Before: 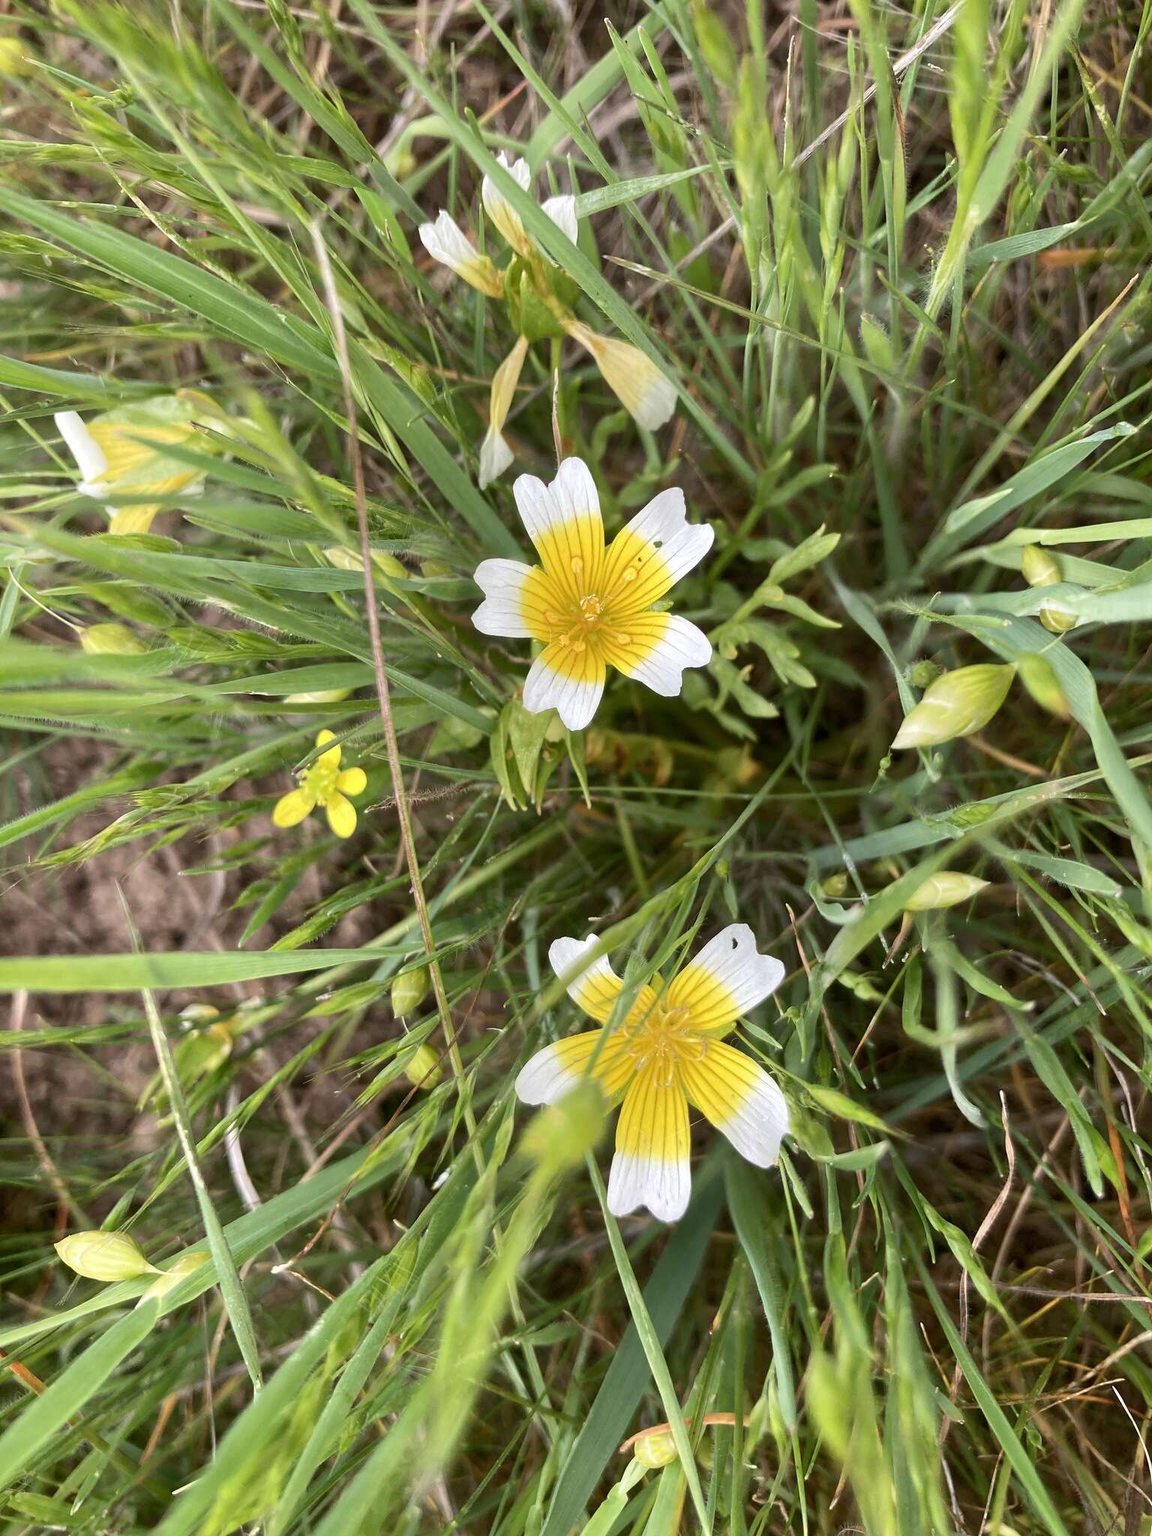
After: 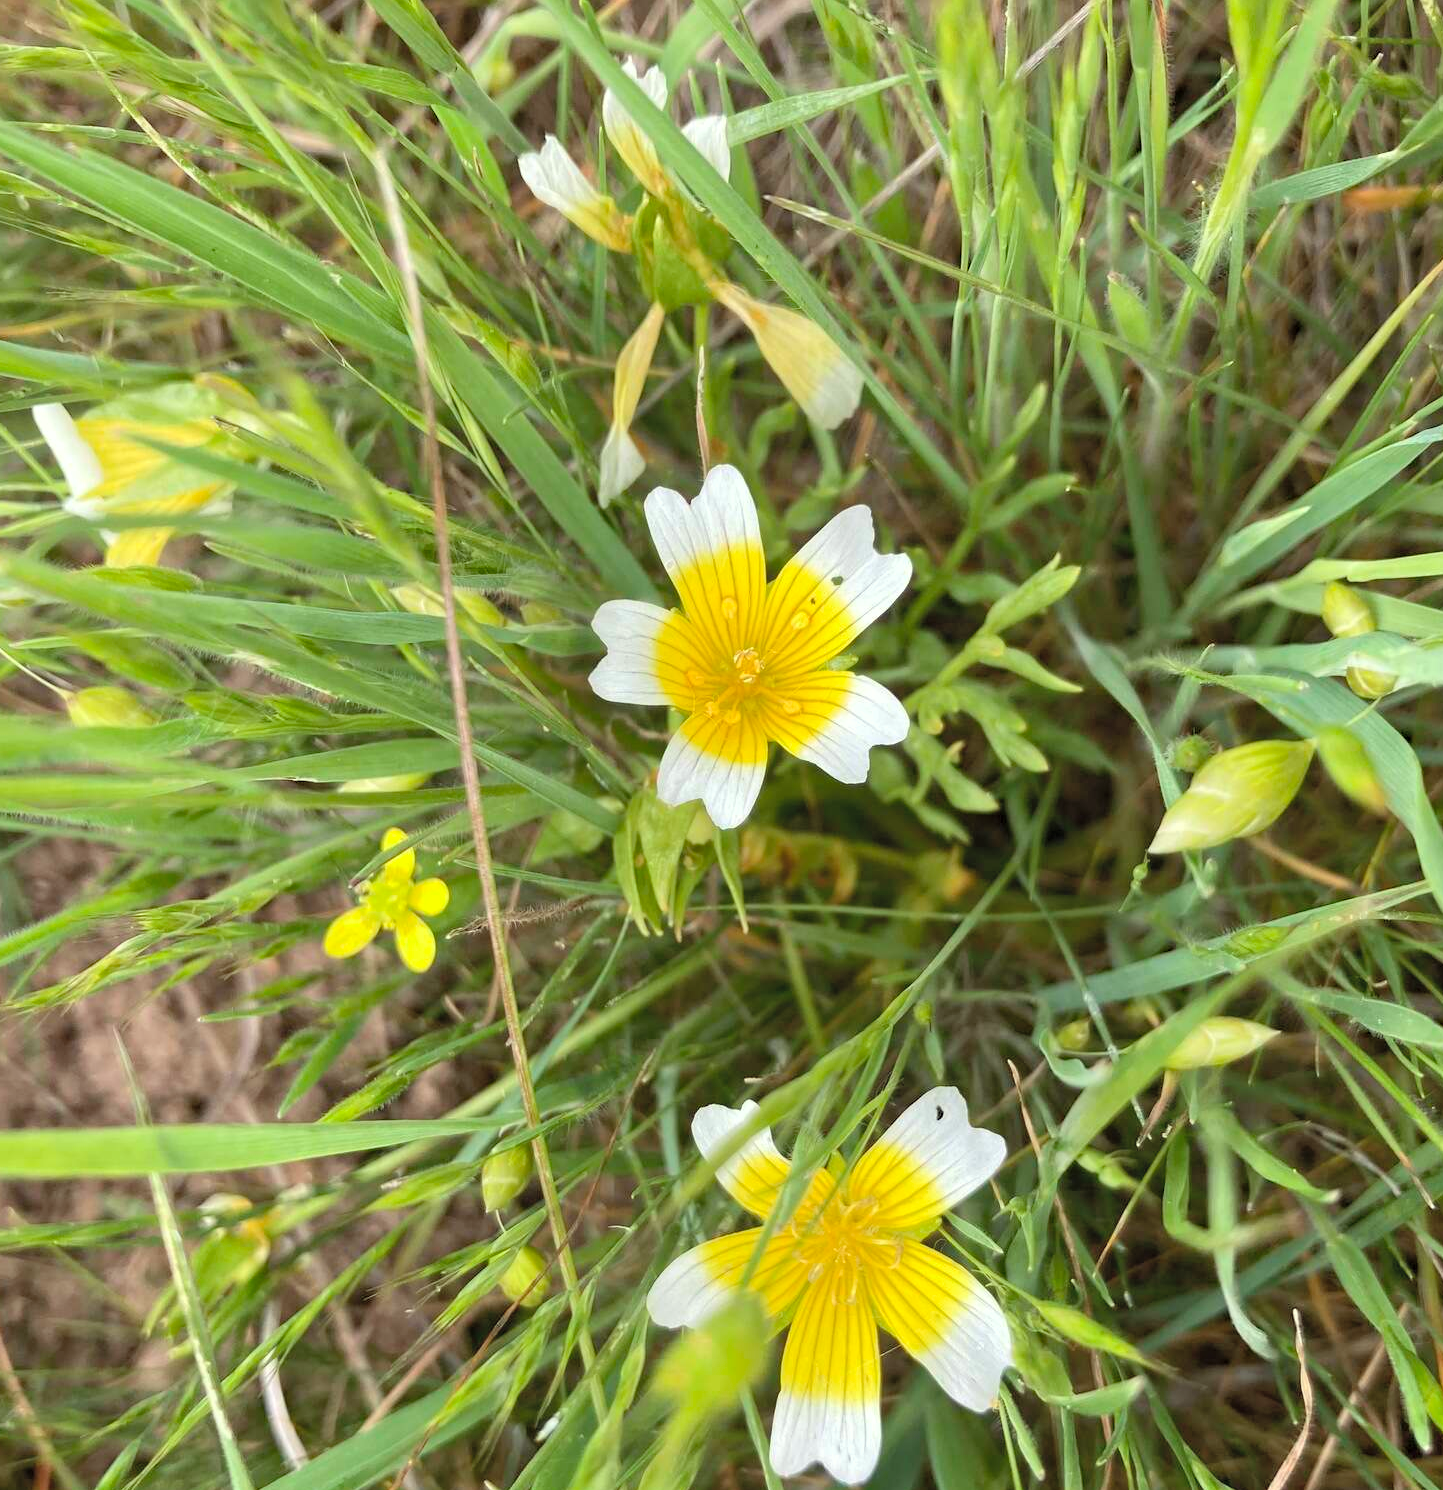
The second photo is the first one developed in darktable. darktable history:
contrast brightness saturation: brightness 0.154
color correction: highlights a* -4.63, highlights b* 5.05, saturation 0.973
haze removal: compatibility mode true, adaptive false
crop: left 2.62%, top 7.088%, right 3.372%, bottom 20.12%
